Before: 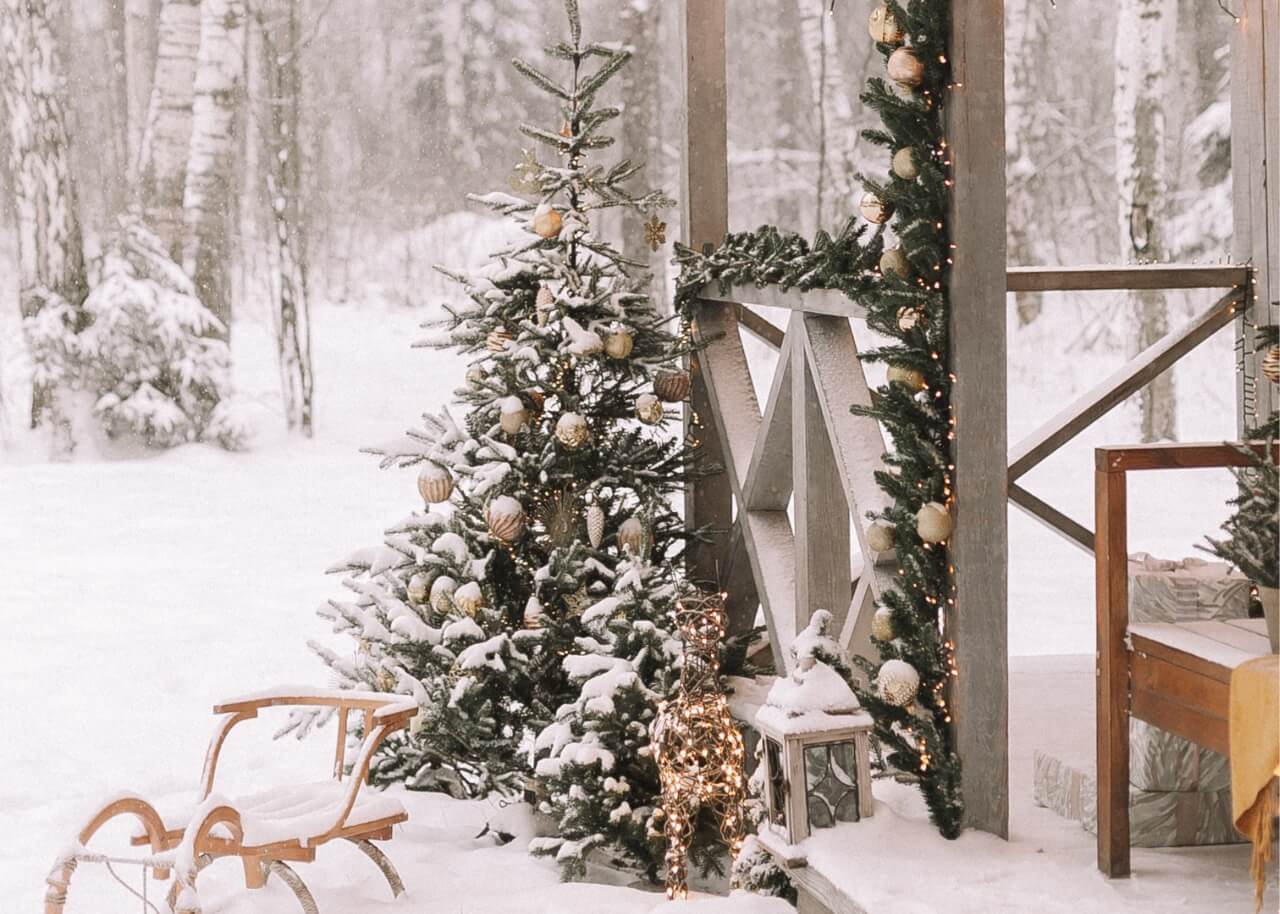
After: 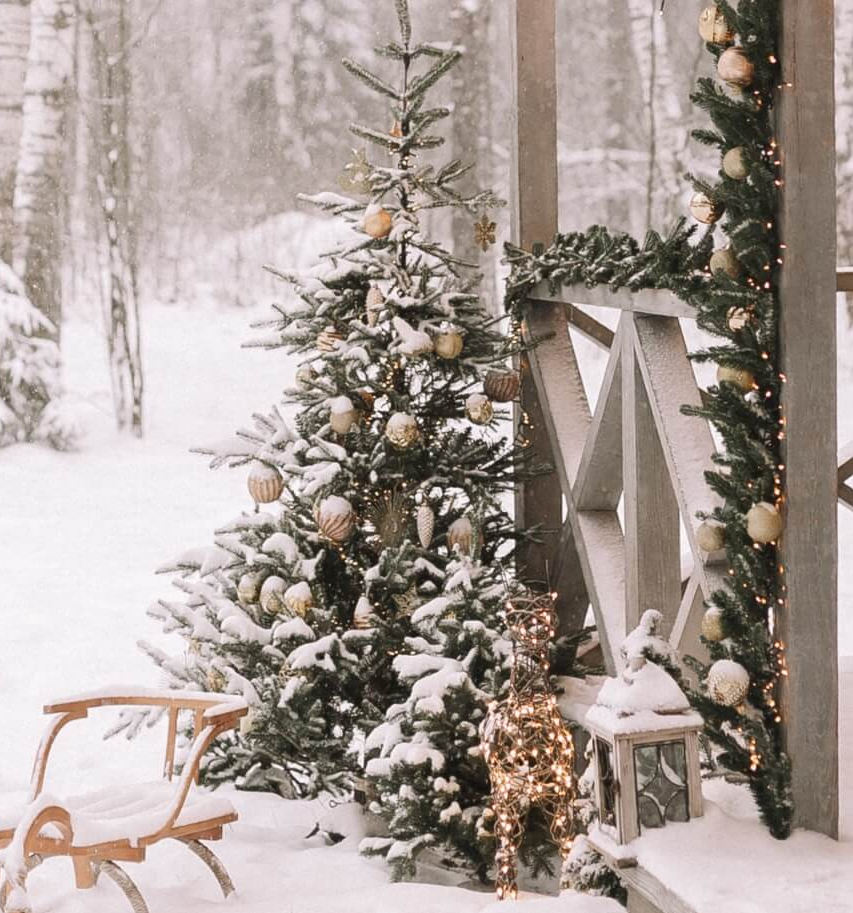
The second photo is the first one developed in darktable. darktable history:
crop and rotate: left 13.341%, right 19.985%
